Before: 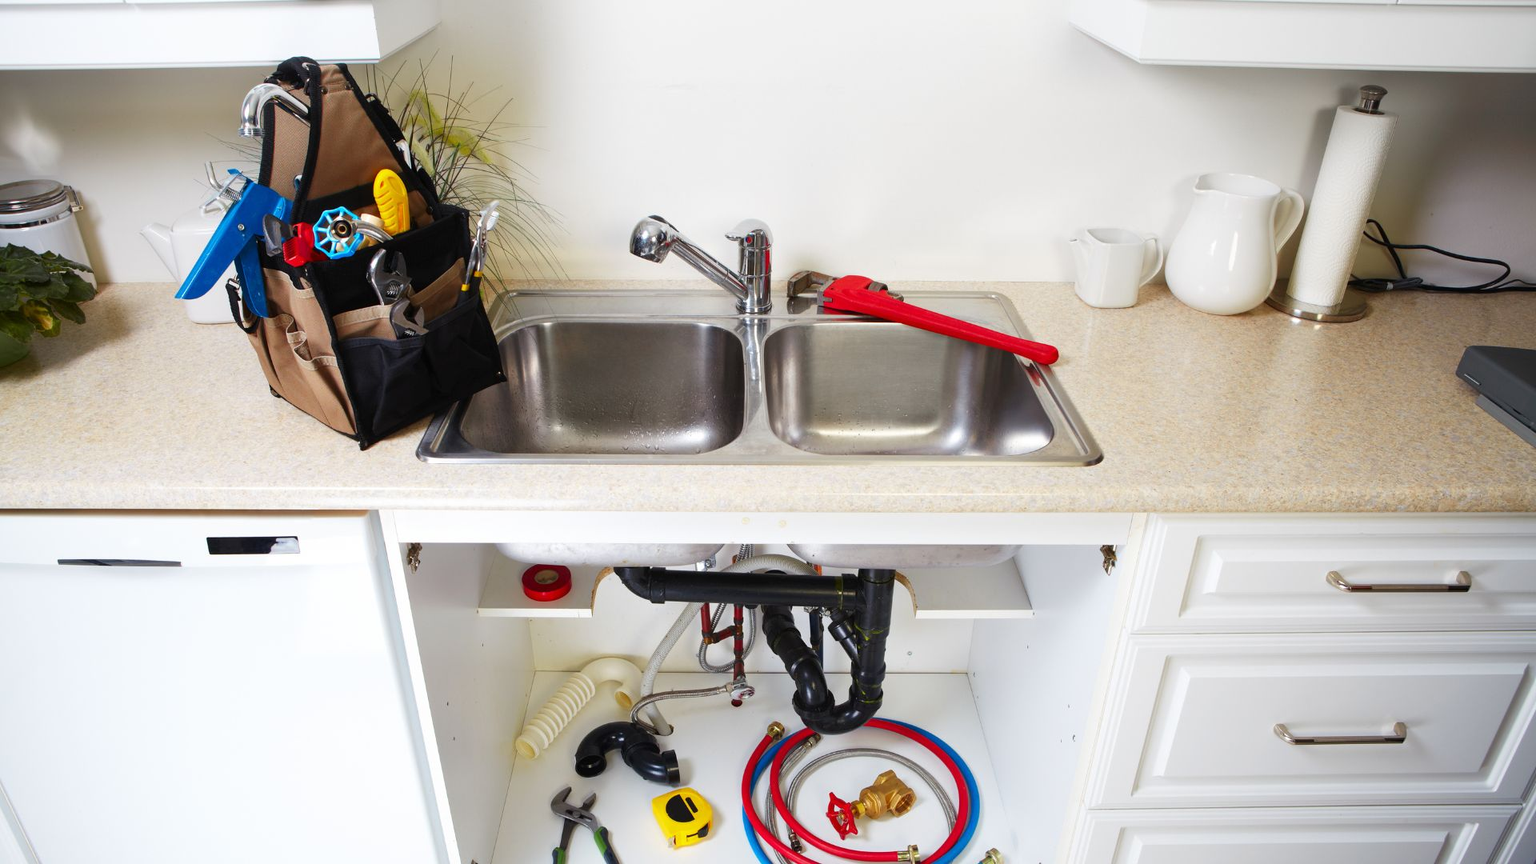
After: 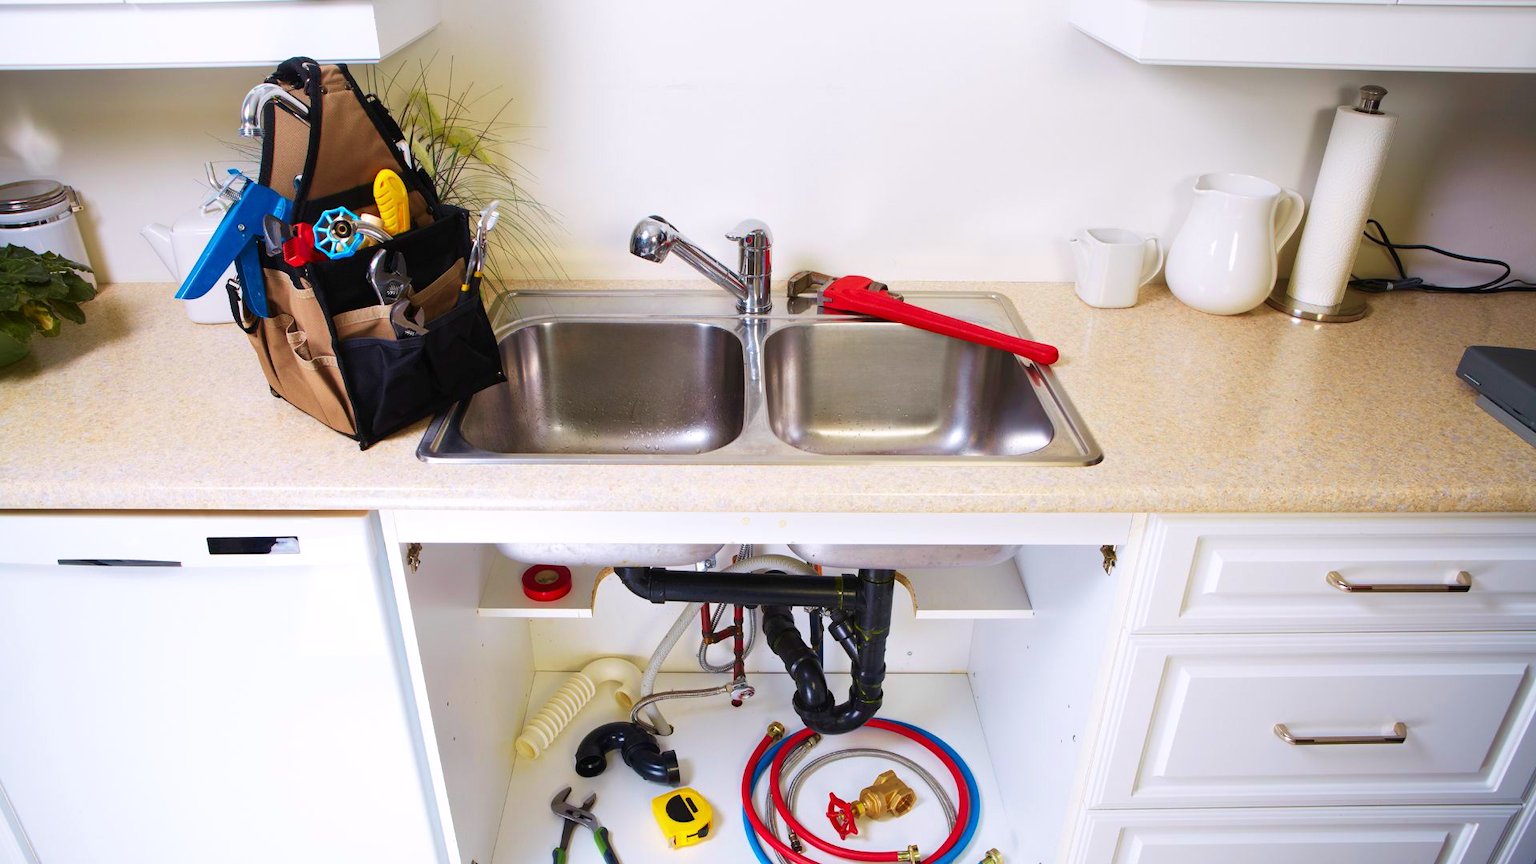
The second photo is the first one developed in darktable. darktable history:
white balance: red 1.009, blue 1.027
velvia: strength 50%
